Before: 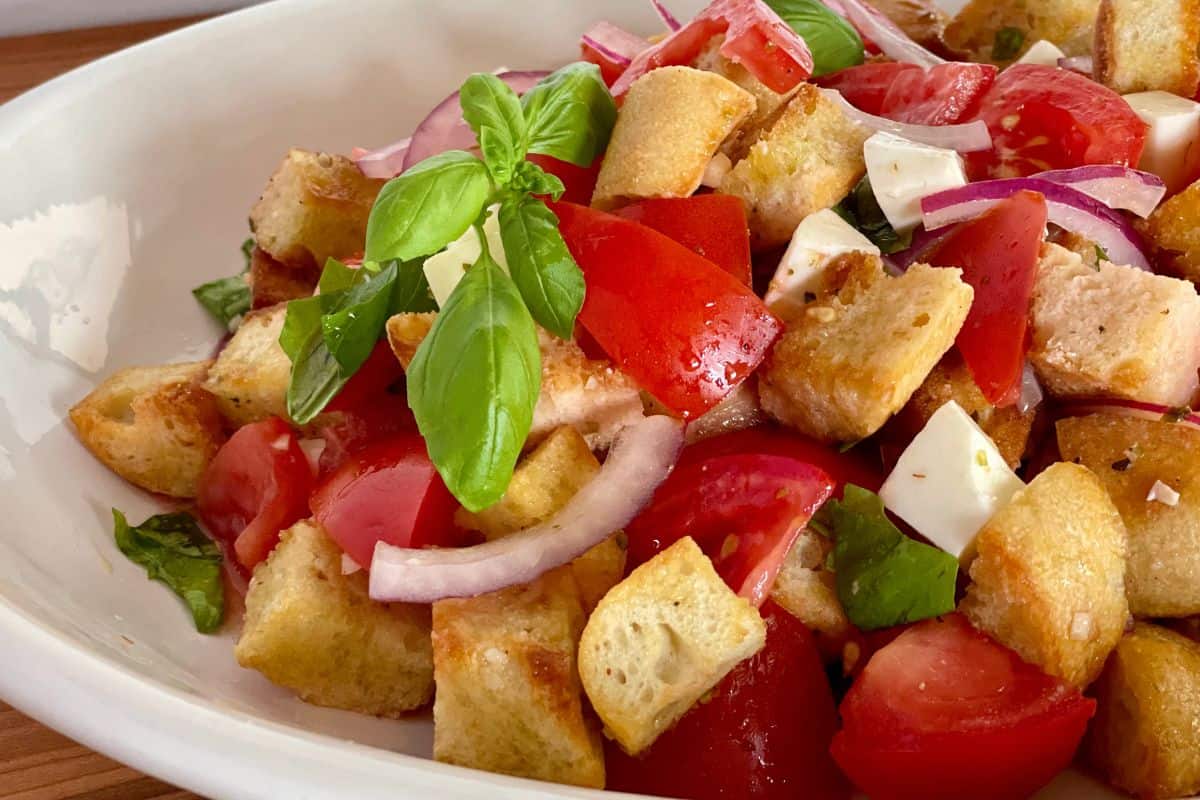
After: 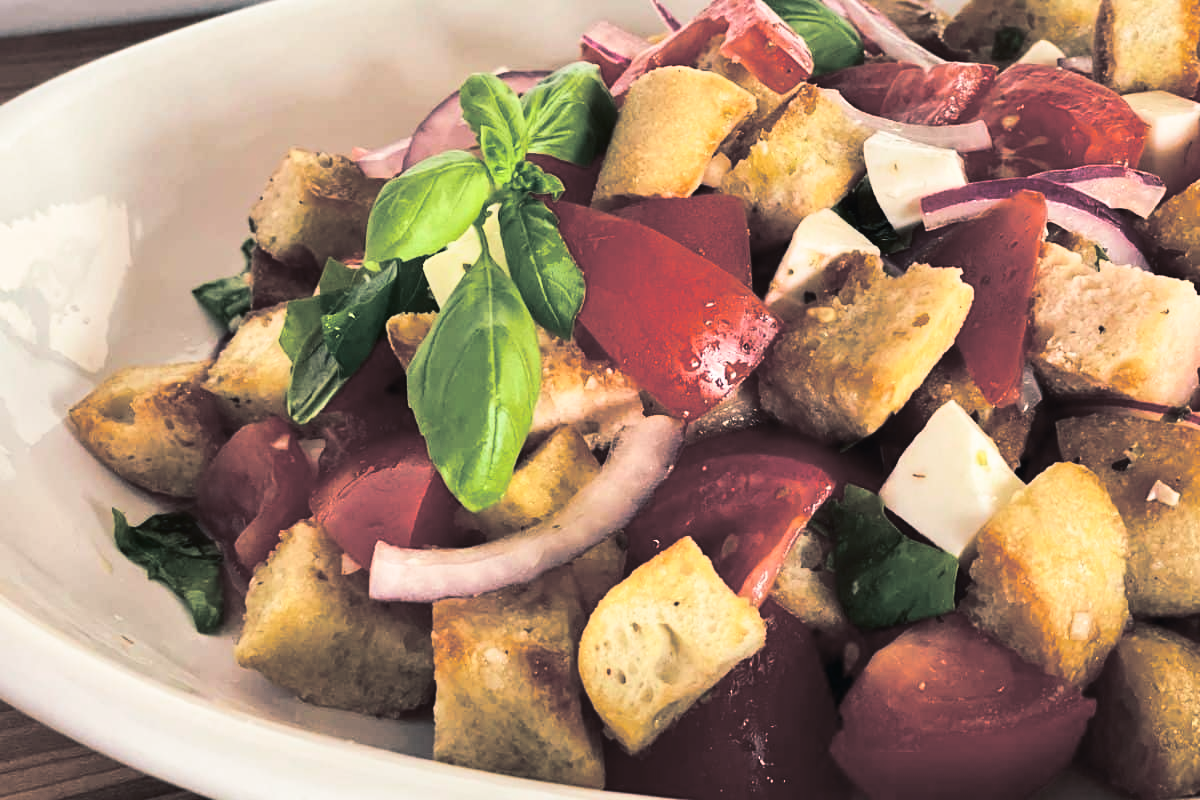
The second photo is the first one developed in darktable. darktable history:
exposure: black level correction -0.005, exposure 0.054 EV, compensate highlight preservation false
contrast brightness saturation: contrast 0.28
split-toning: shadows › hue 205.2°, shadows › saturation 0.29, highlights › hue 50.4°, highlights › saturation 0.38, balance -49.9
white balance: red 1.009, blue 0.985
shadows and highlights: shadows 29.61, highlights -30.47, low approximation 0.01, soften with gaussian
